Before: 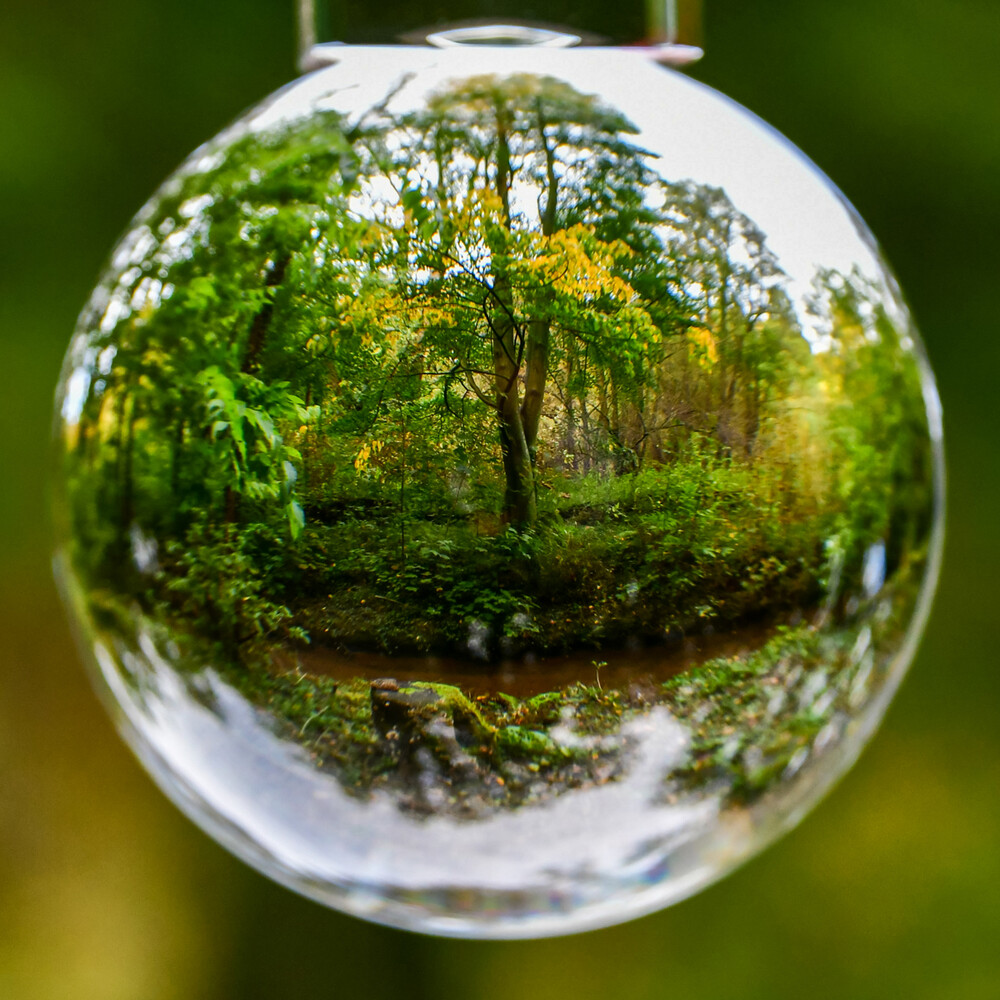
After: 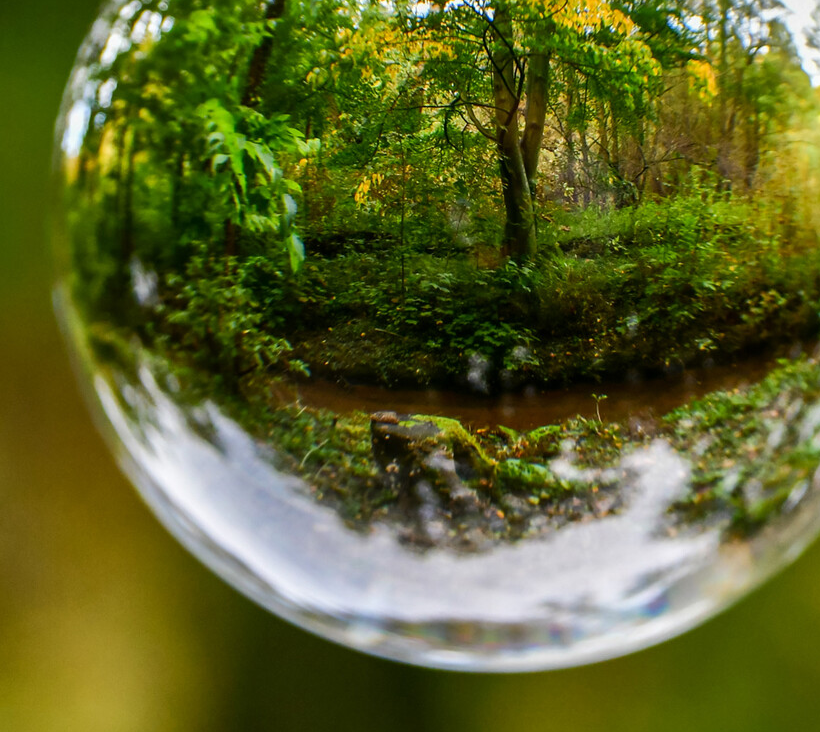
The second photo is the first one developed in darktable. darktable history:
crop: top 26.749%, right 17.956%
